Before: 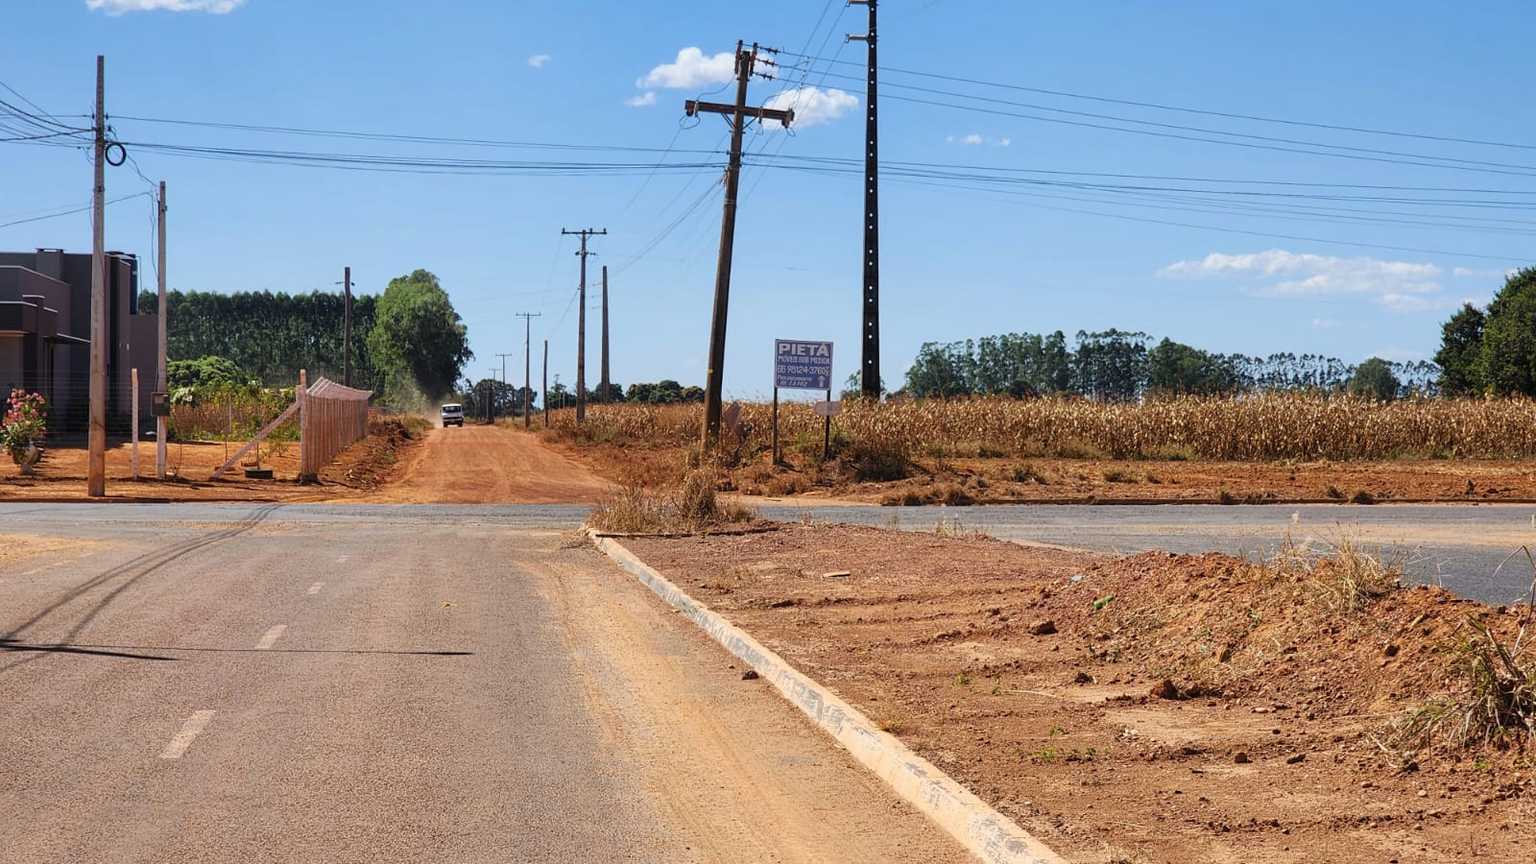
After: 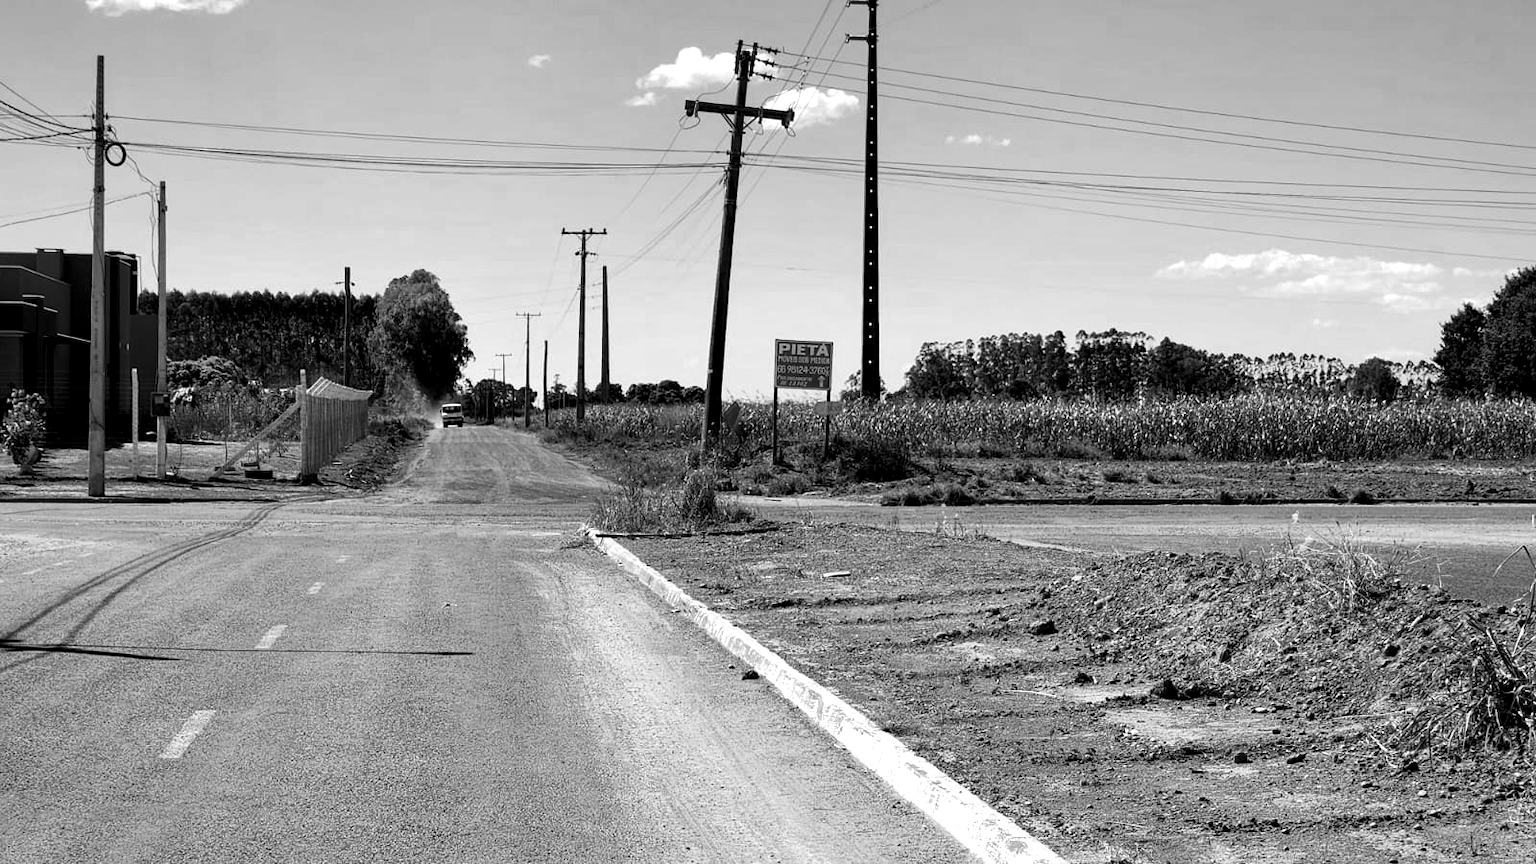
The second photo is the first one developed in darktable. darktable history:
levels: levels [0.129, 0.519, 0.867]
tone equalizer: on, module defaults
monochrome: on, module defaults
